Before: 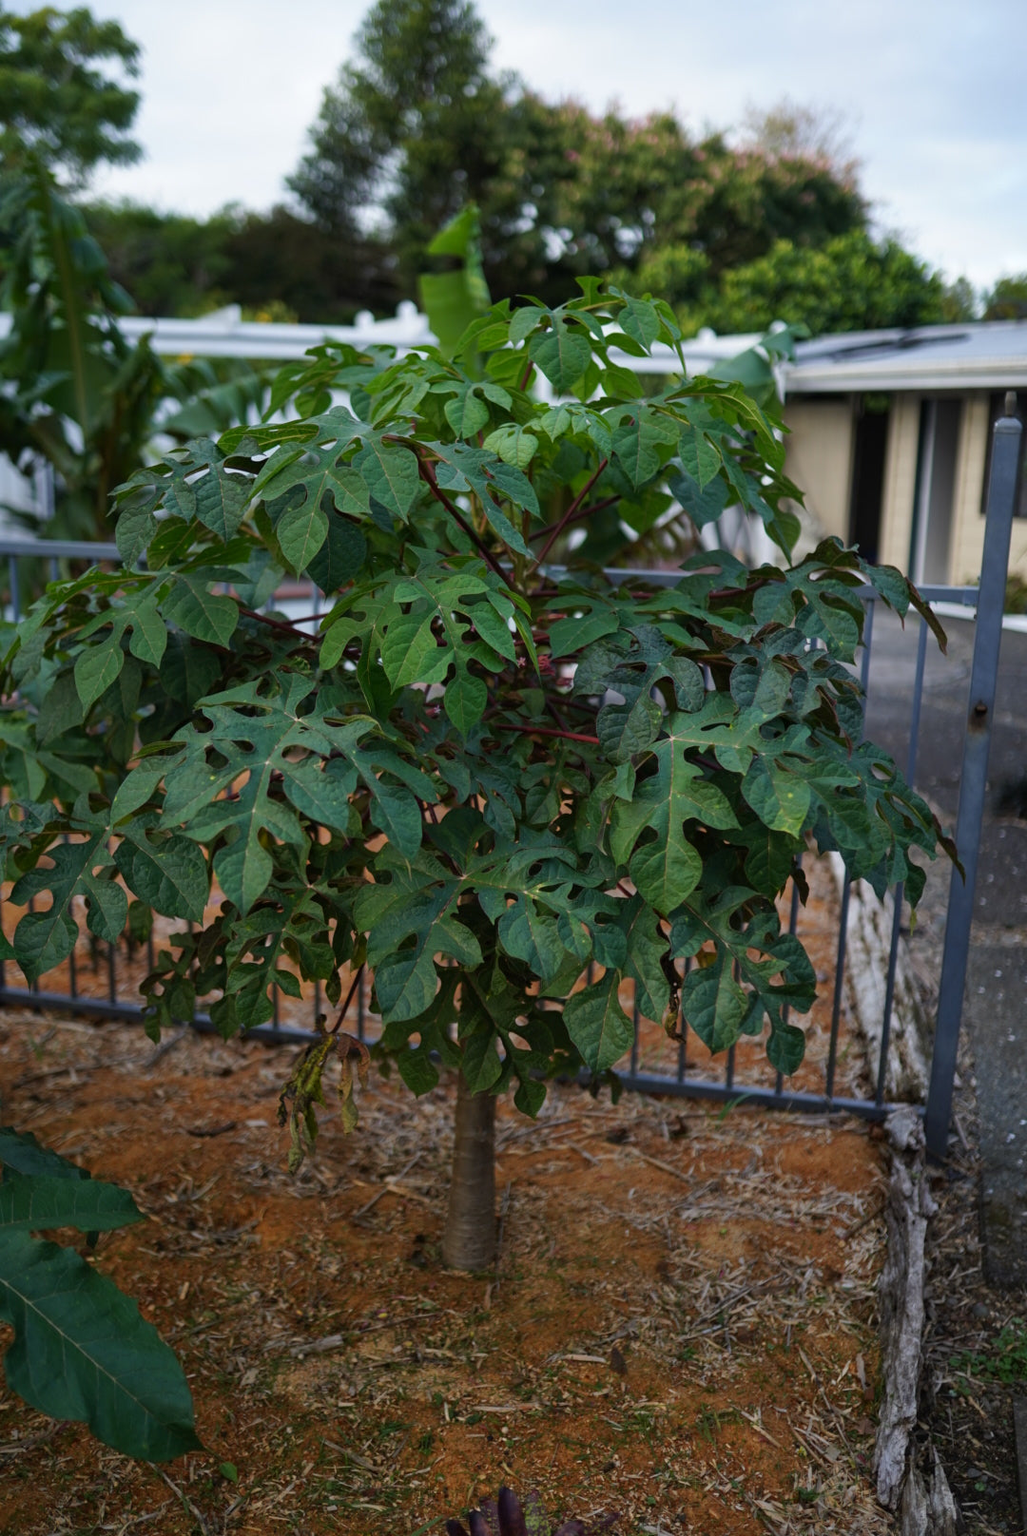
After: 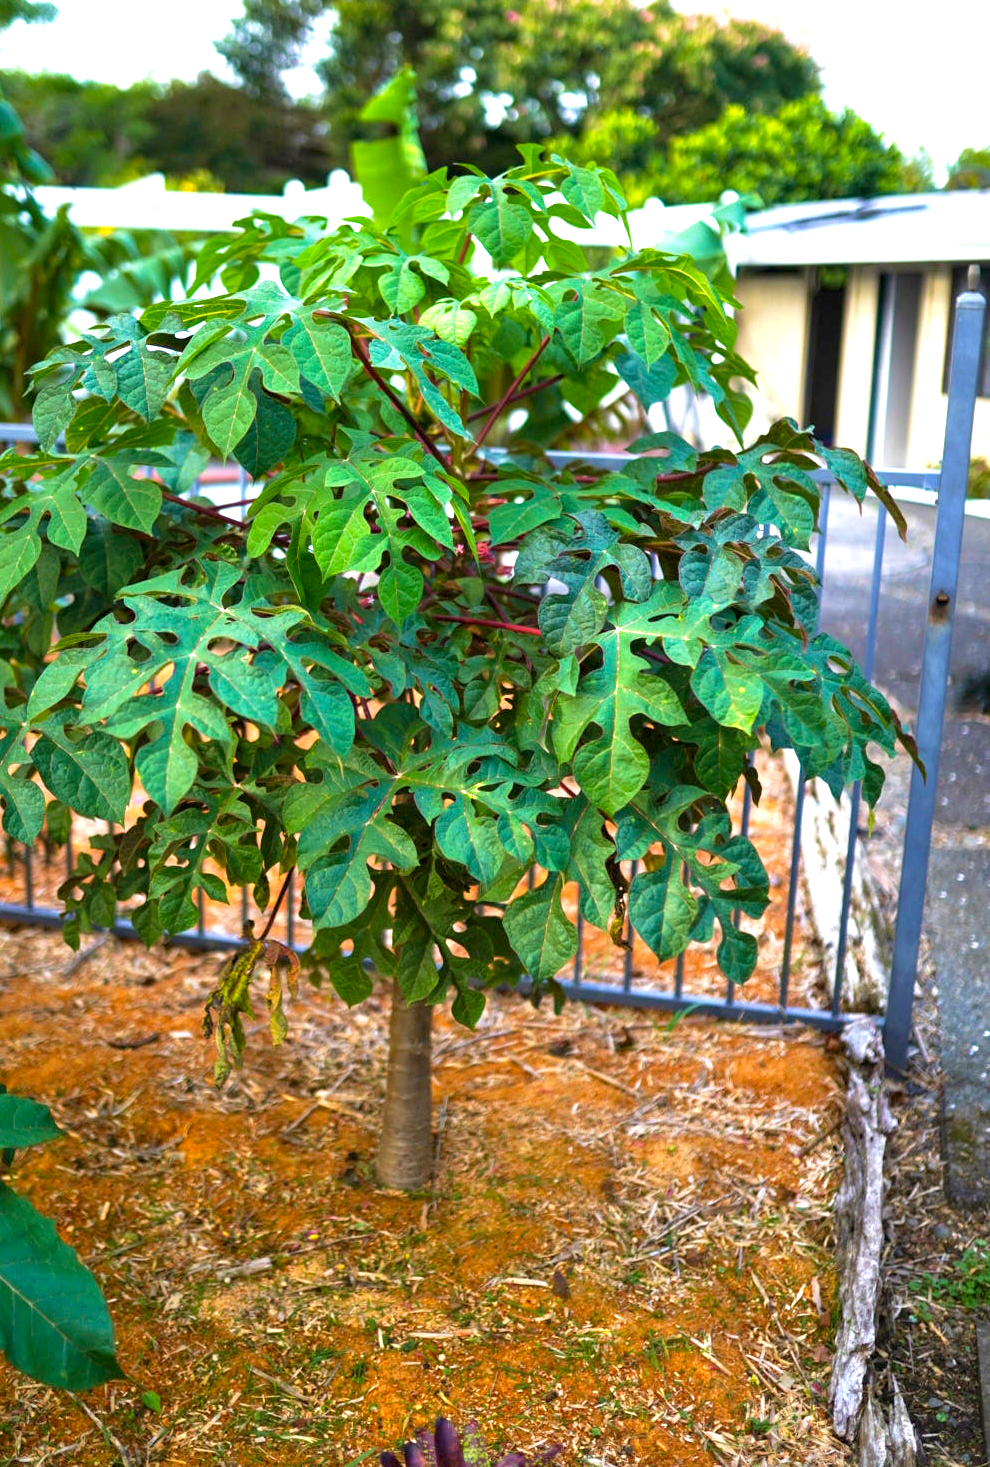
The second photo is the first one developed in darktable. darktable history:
crop and rotate: left 8.288%, top 9.186%
exposure: black level correction 0.001, exposure 1.999 EV, compensate exposure bias true, compensate highlight preservation false
color balance rgb: perceptual saturation grading › global saturation 24.98%, global vibrance 14.693%
velvia: on, module defaults
